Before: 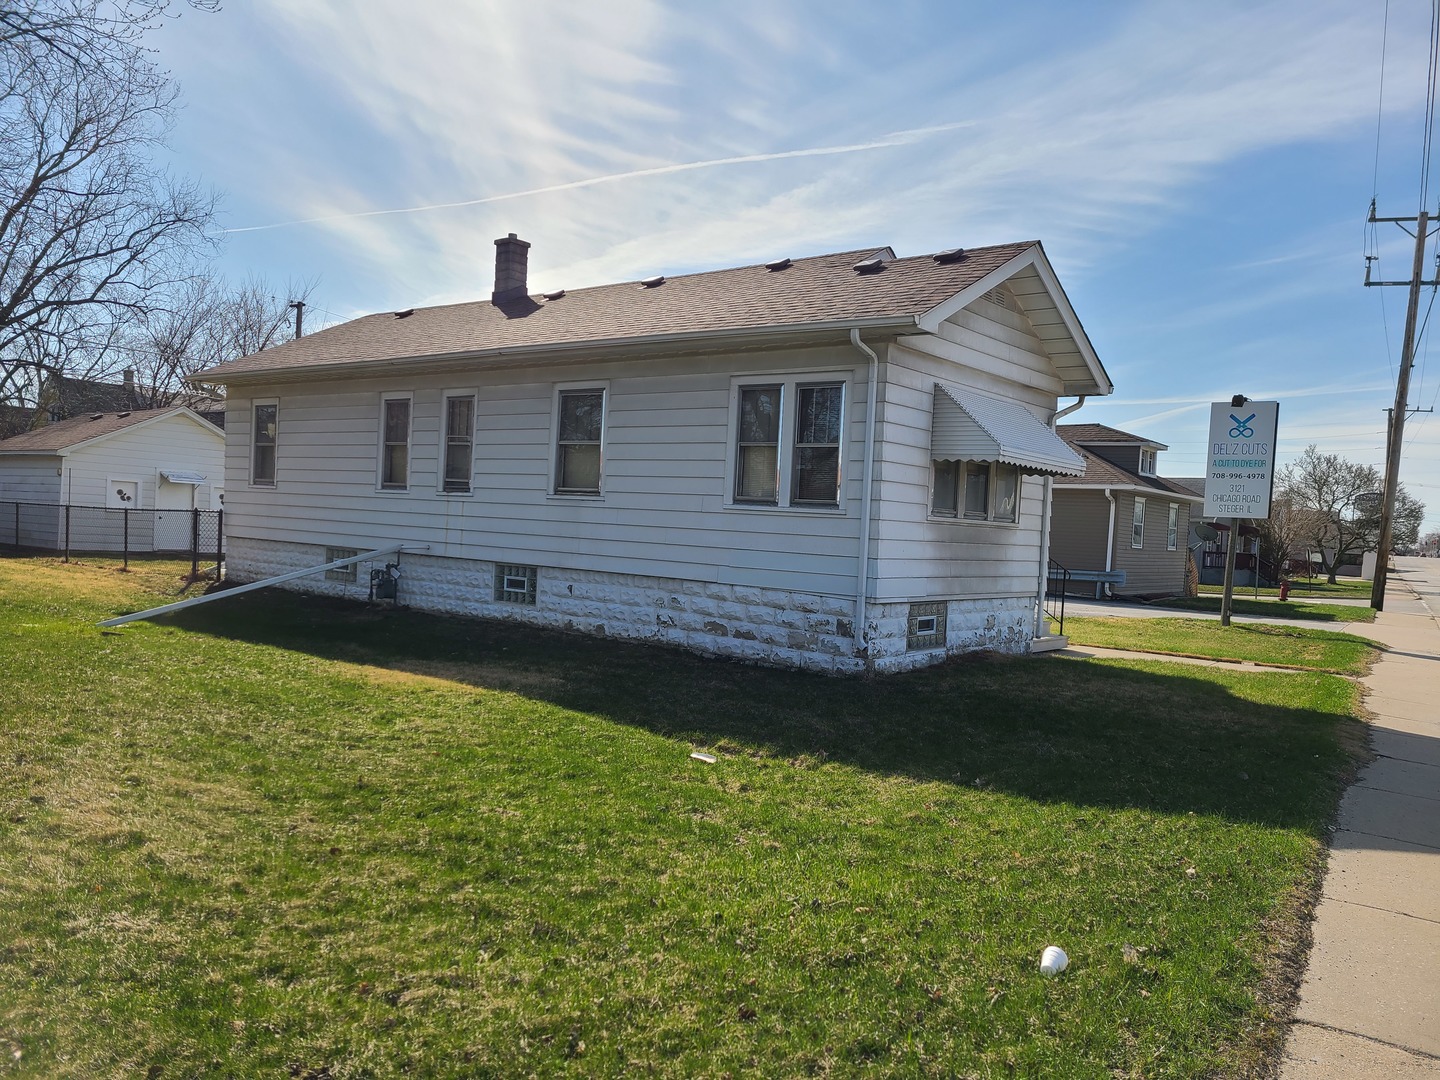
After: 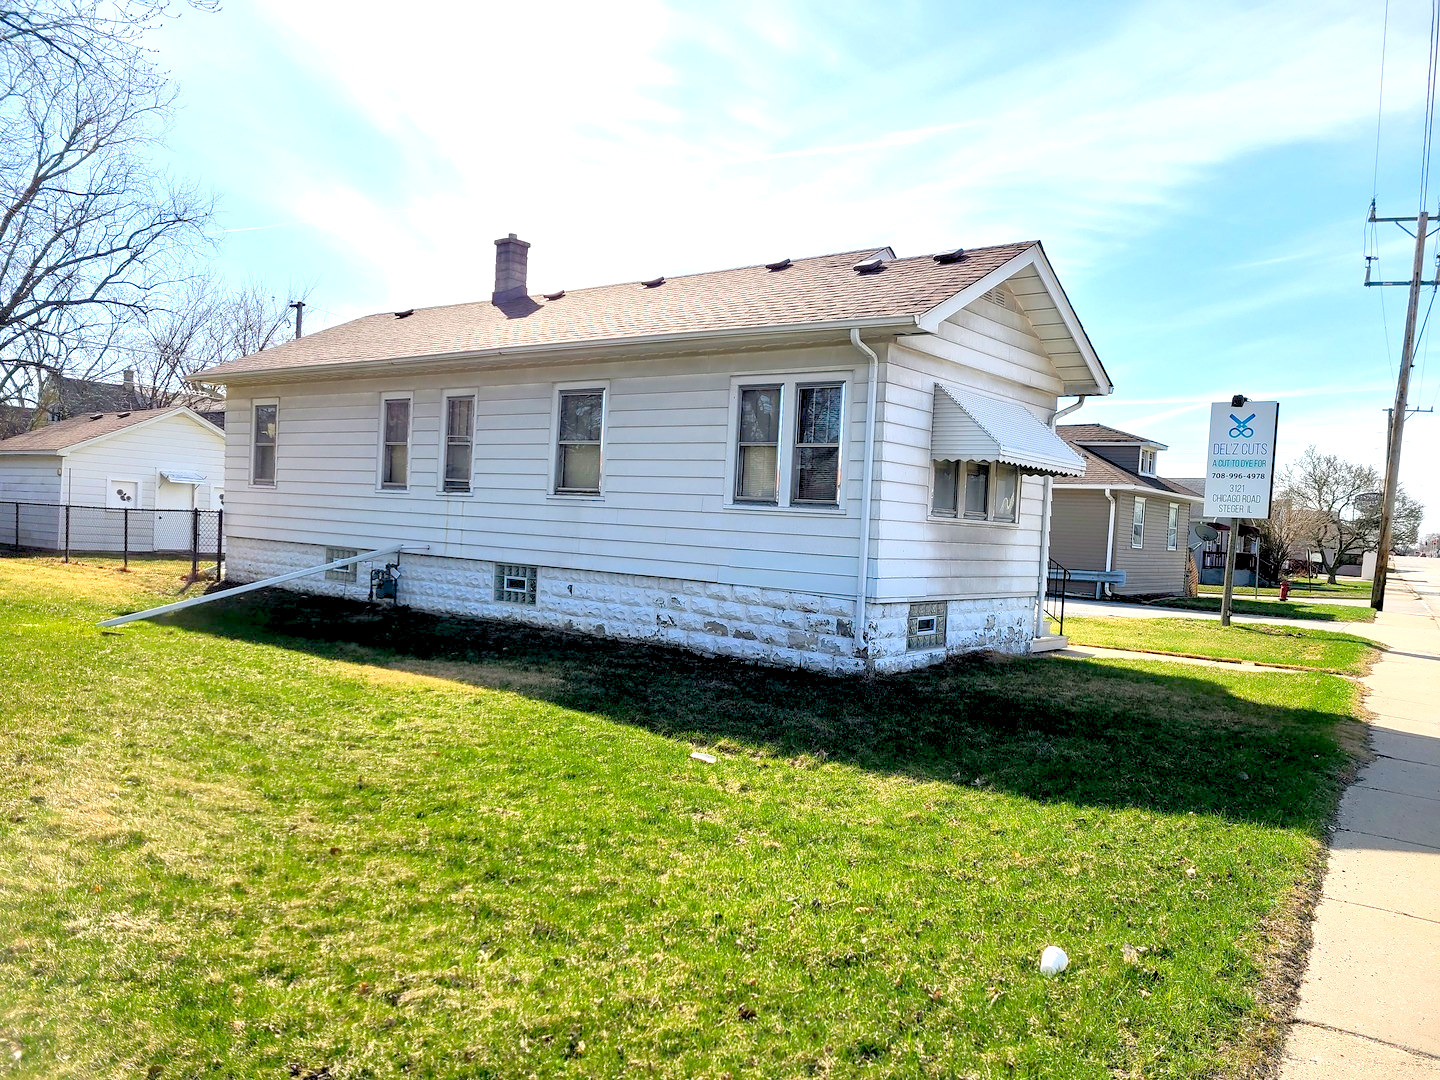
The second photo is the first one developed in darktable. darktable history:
exposure: black level correction 0.012, exposure 0.7 EV, compensate exposure bias true, compensate highlight preservation false
levels: black 3.83%, white 90.64%, levels [0.044, 0.416, 0.908]
